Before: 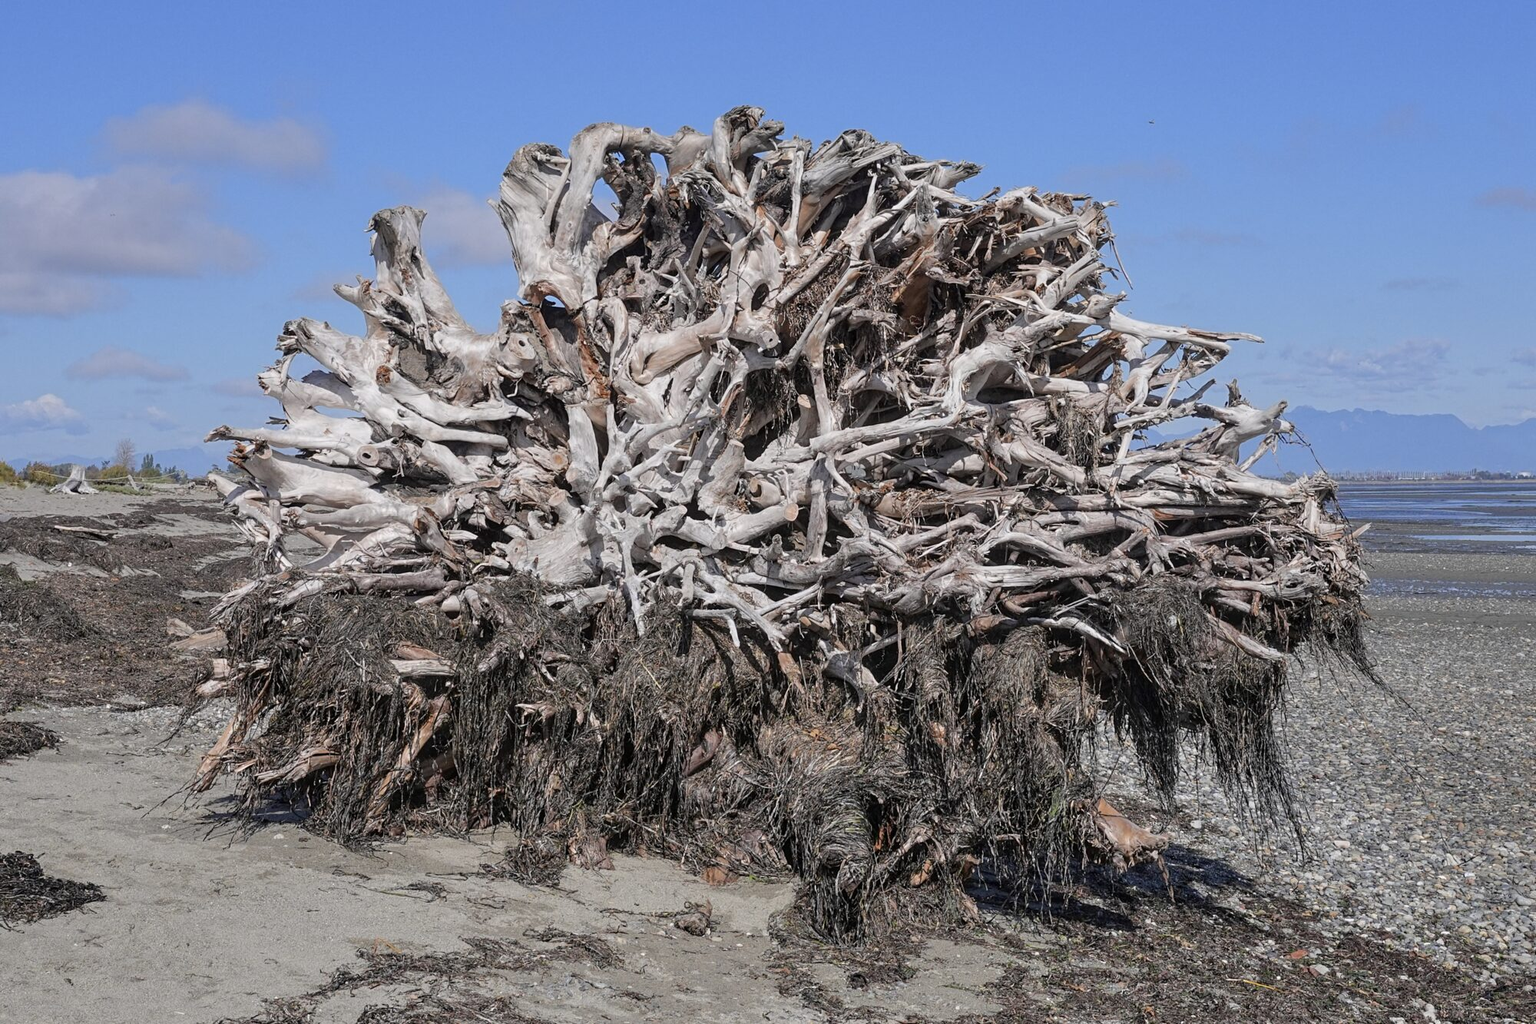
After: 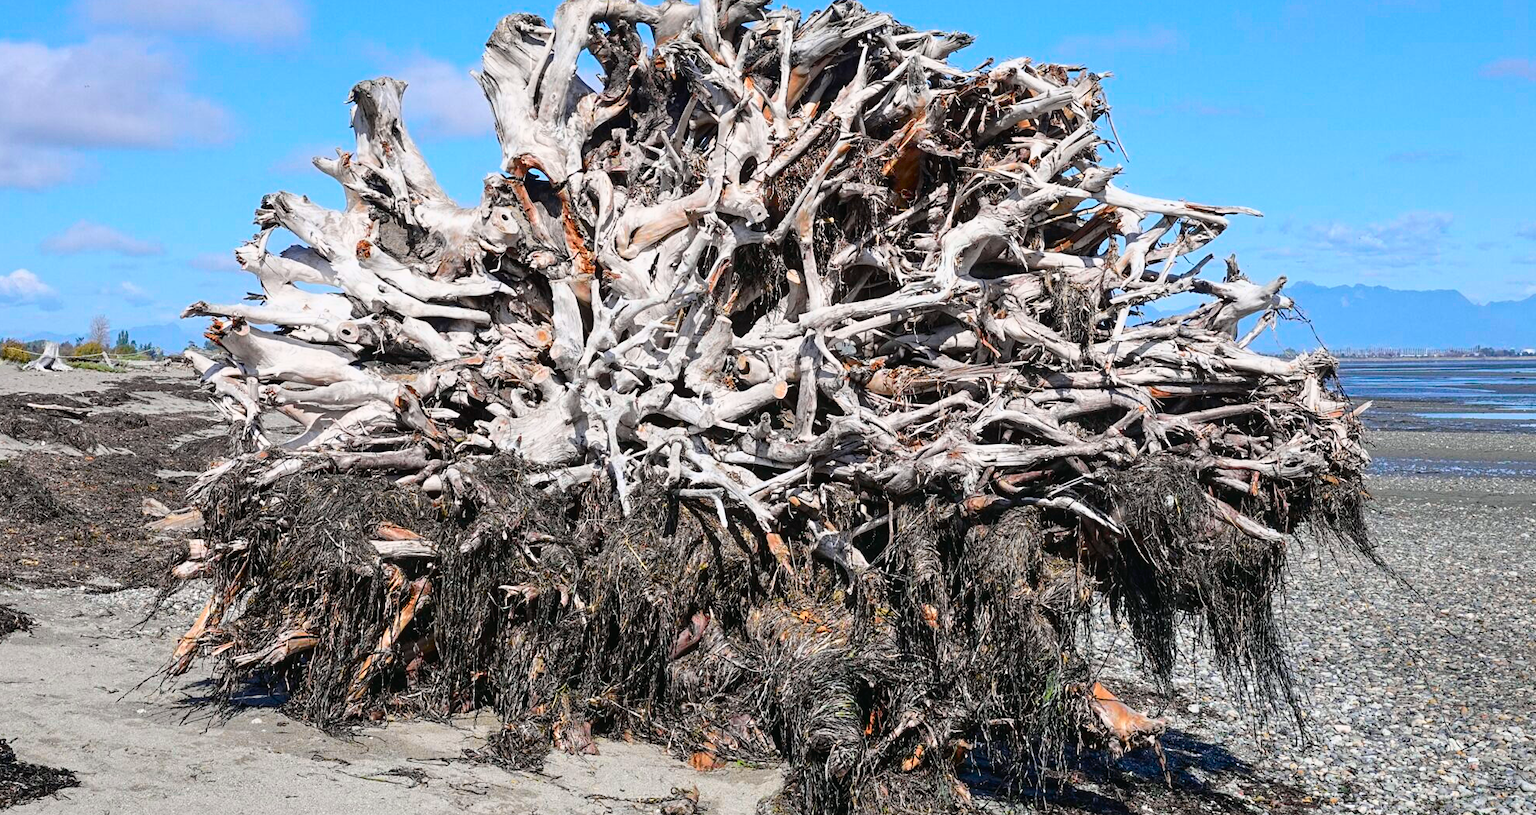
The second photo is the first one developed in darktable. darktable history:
crop and rotate: left 1.814%, top 12.818%, right 0.25%, bottom 9.225%
tone curve: curves: ch0 [(0, 0.018) (0.162, 0.128) (0.434, 0.478) (0.667, 0.785) (0.819, 0.943) (1, 0.991)]; ch1 [(0, 0) (0.402, 0.36) (0.476, 0.449) (0.506, 0.505) (0.523, 0.518) (0.579, 0.626) (0.641, 0.668) (0.693, 0.745) (0.861, 0.934) (1, 1)]; ch2 [(0, 0) (0.424, 0.388) (0.483, 0.472) (0.503, 0.505) (0.521, 0.519) (0.547, 0.581) (0.582, 0.648) (0.699, 0.759) (0.997, 0.858)], color space Lab, independent channels
